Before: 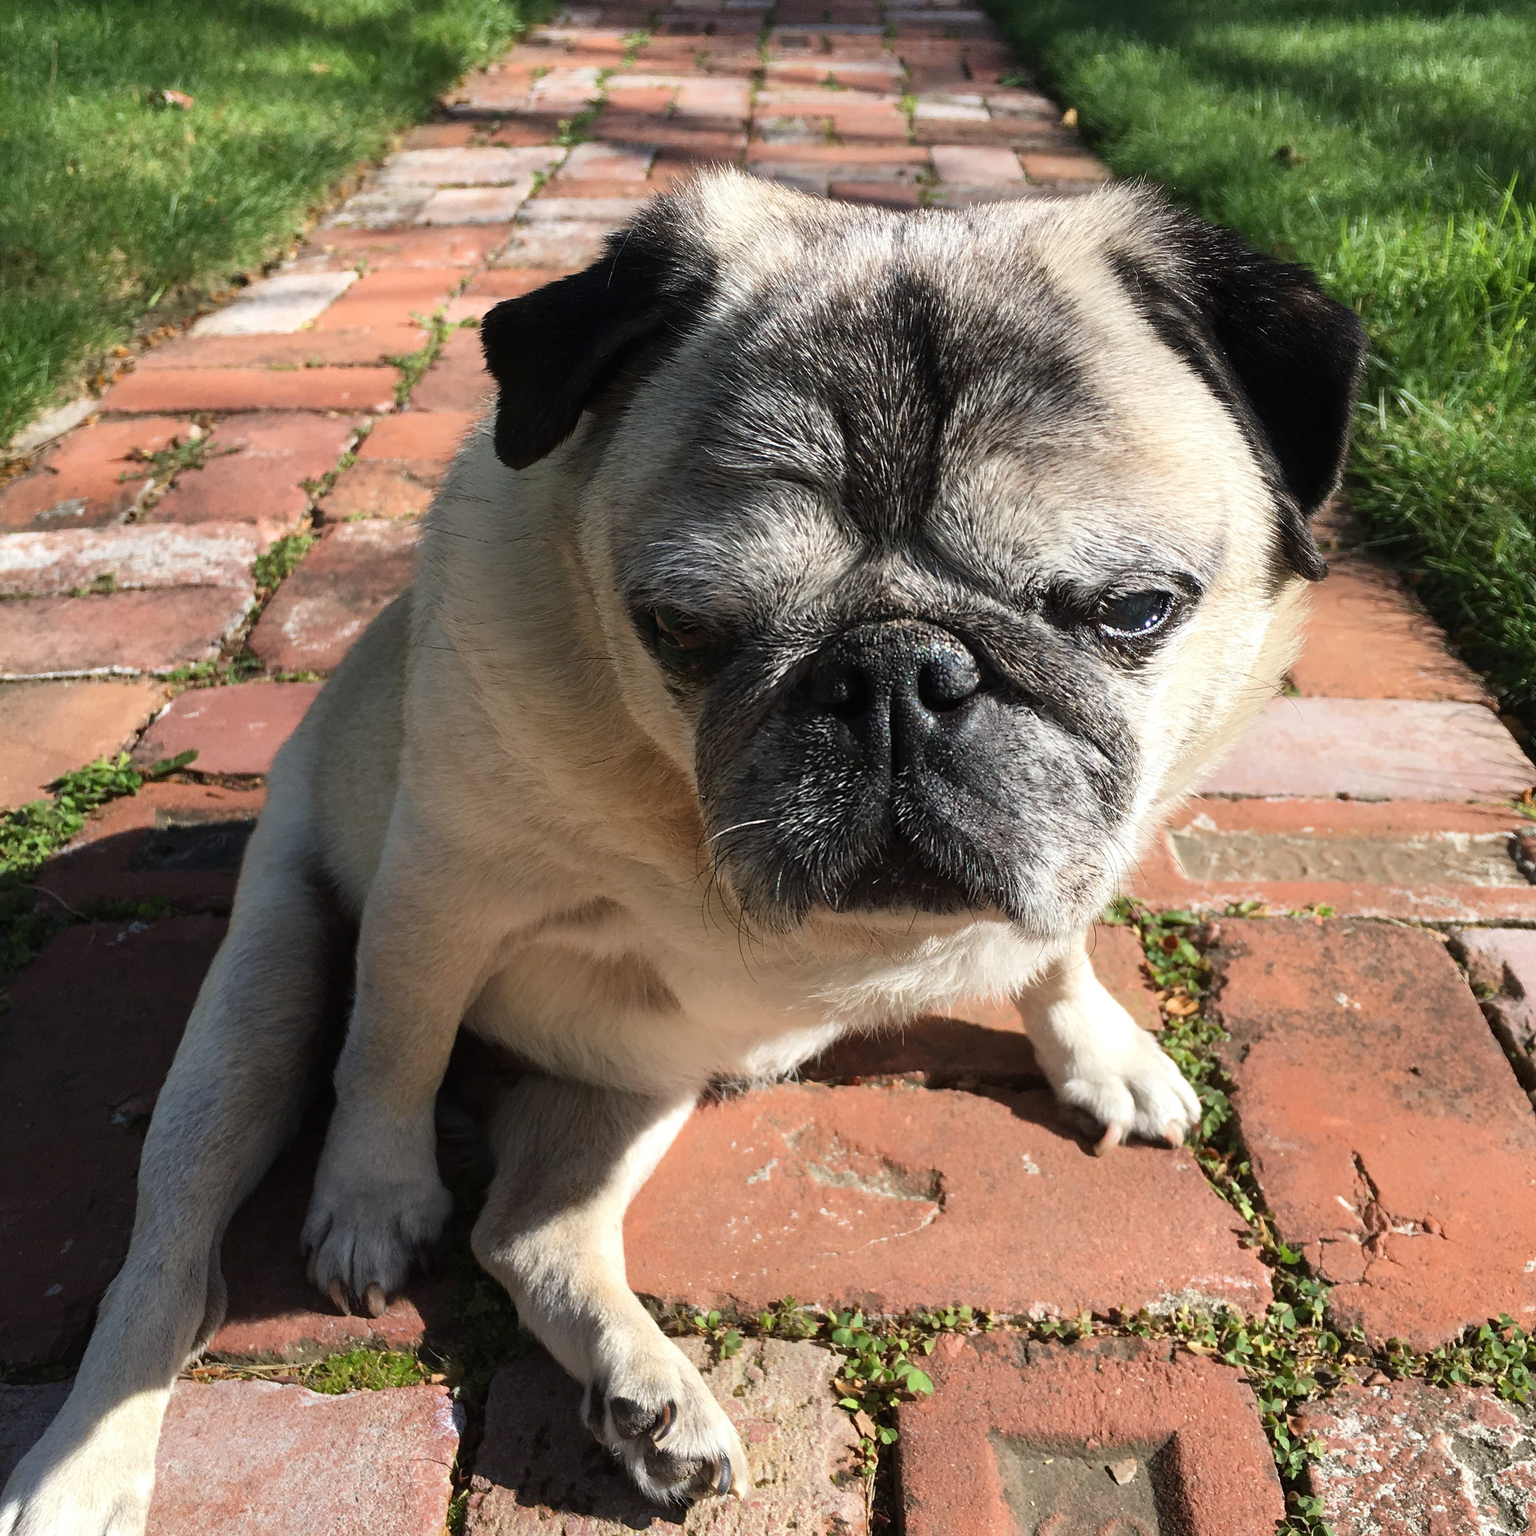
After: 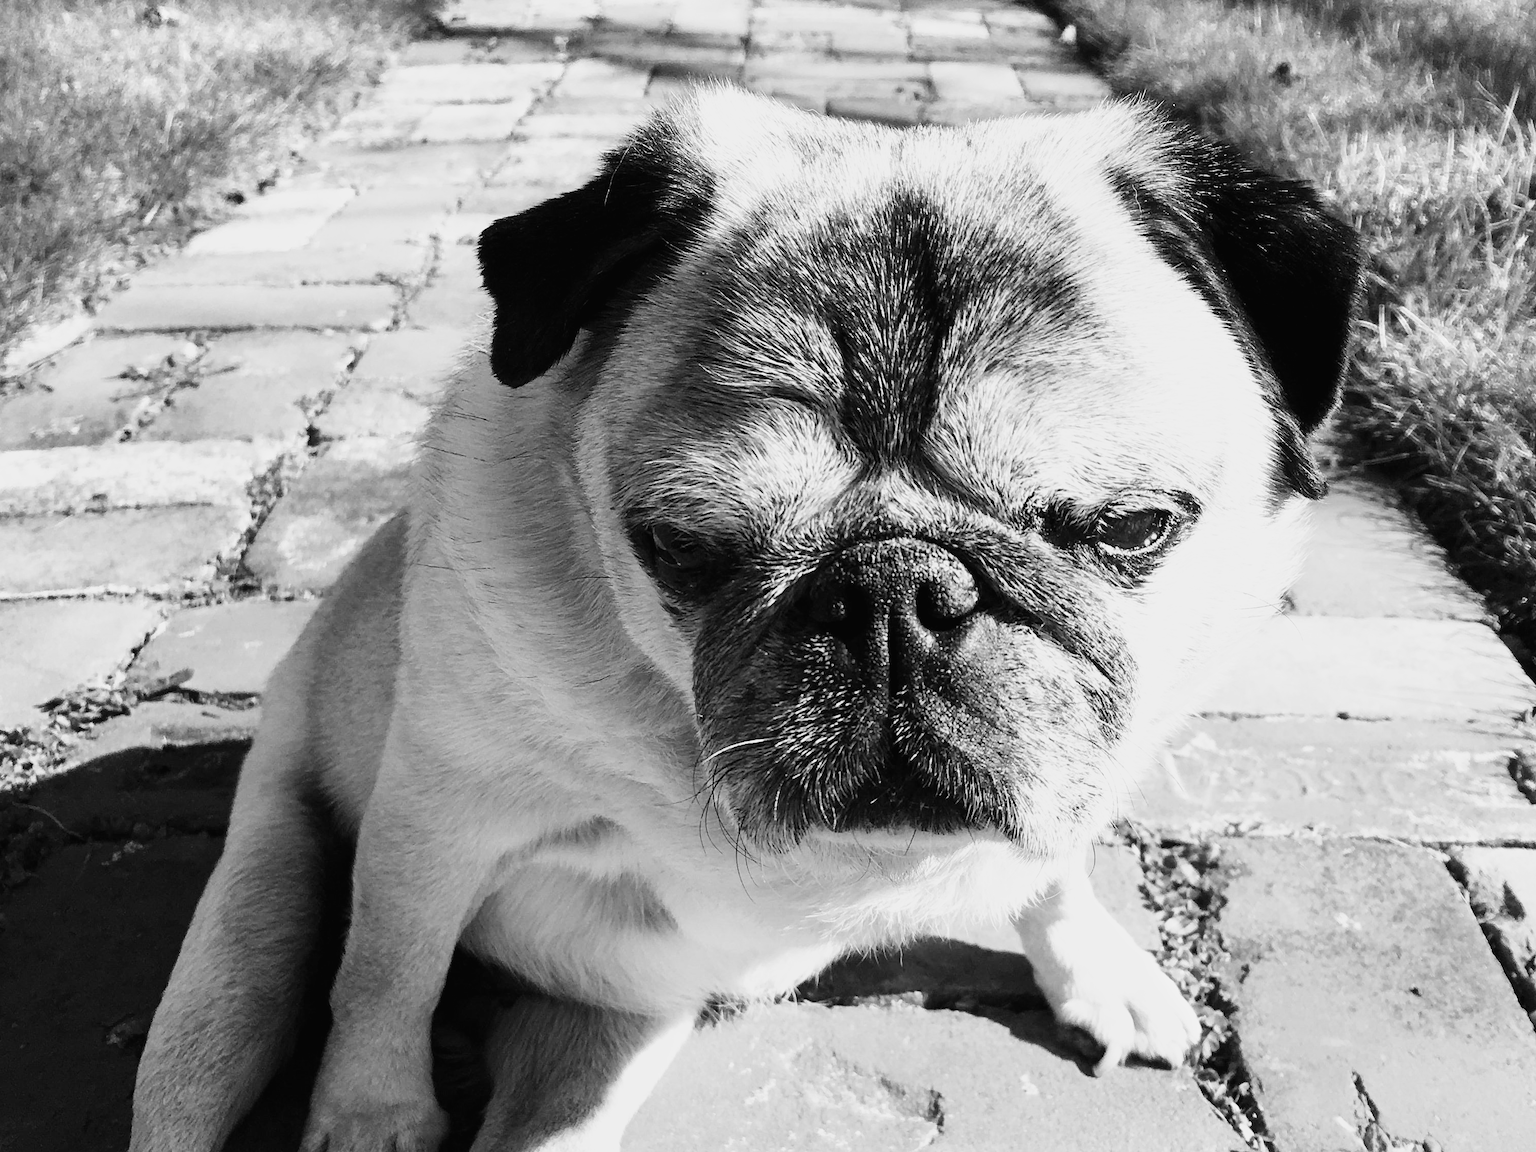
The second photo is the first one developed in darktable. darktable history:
crop: left 0.387%, top 5.469%, bottom 19.809%
base curve: curves: ch0 [(0, 0.003) (0.001, 0.002) (0.006, 0.004) (0.02, 0.022) (0.048, 0.086) (0.094, 0.234) (0.162, 0.431) (0.258, 0.629) (0.385, 0.8) (0.548, 0.918) (0.751, 0.988) (1, 1)], preserve colors none
monochrome: a -74.22, b 78.2
